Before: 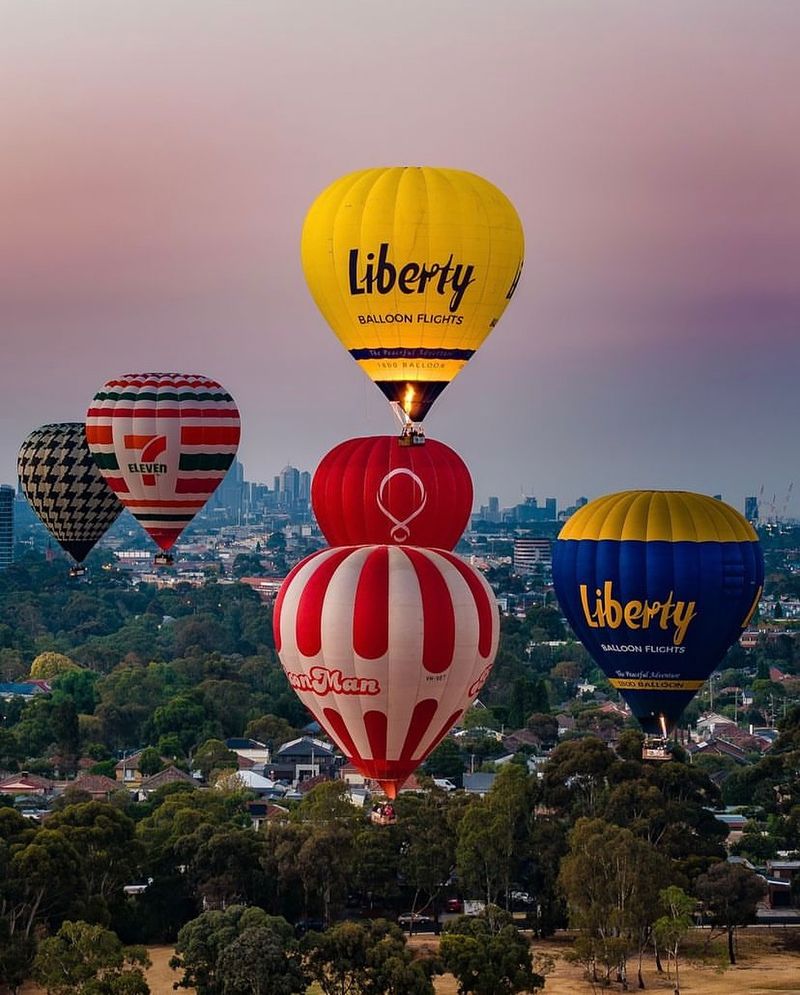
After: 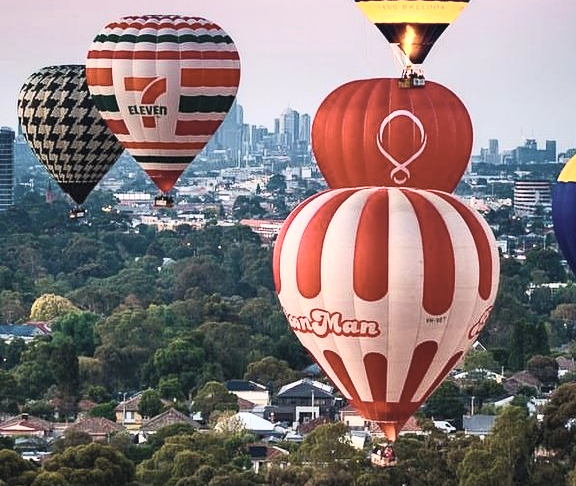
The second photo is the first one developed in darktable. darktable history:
crop: top 36.07%, right 27.964%, bottom 15.083%
contrast brightness saturation: contrast 0.445, brightness 0.55, saturation -0.205
exposure: exposure 0.19 EV, compensate highlight preservation false
